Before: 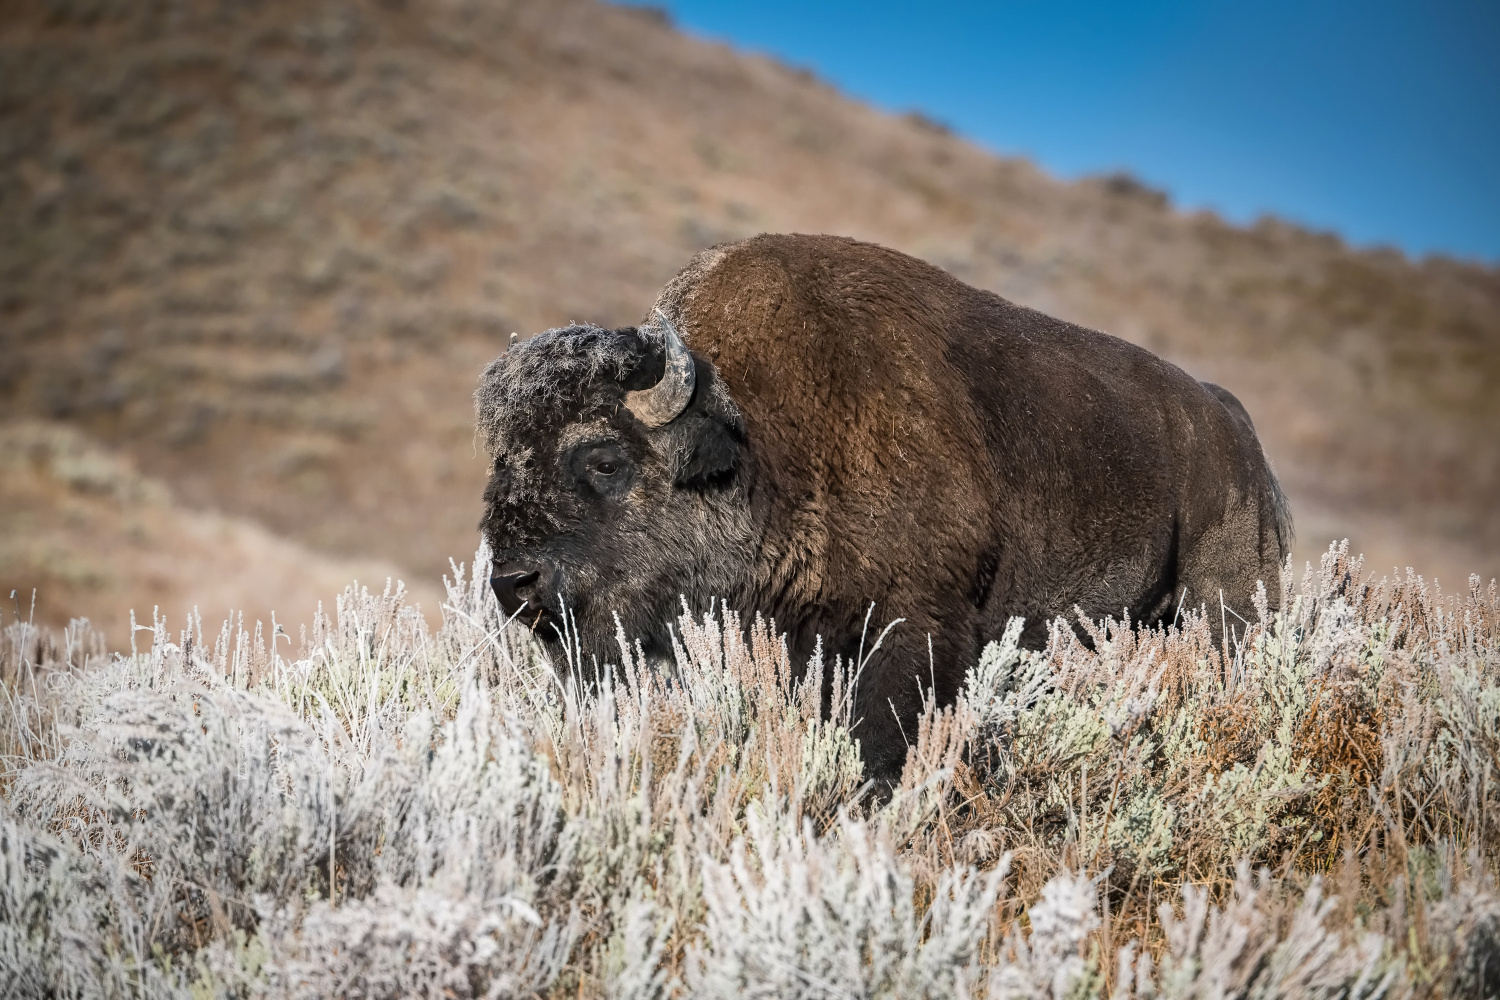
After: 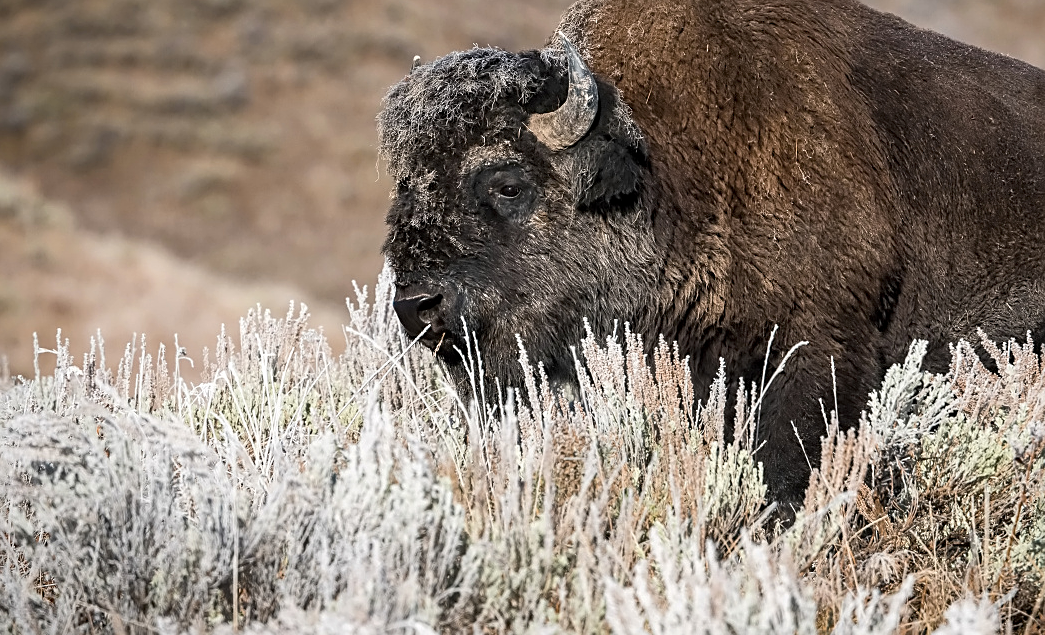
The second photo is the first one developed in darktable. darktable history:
local contrast: highlights 105%, shadows 97%, detail 119%, midtone range 0.2
sharpen: on, module defaults
levels: mode automatic, levels [0, 0.281, 0.562]
crop: left 6.528%, top 27.703%, right 23.763%, bottom 8.755%
